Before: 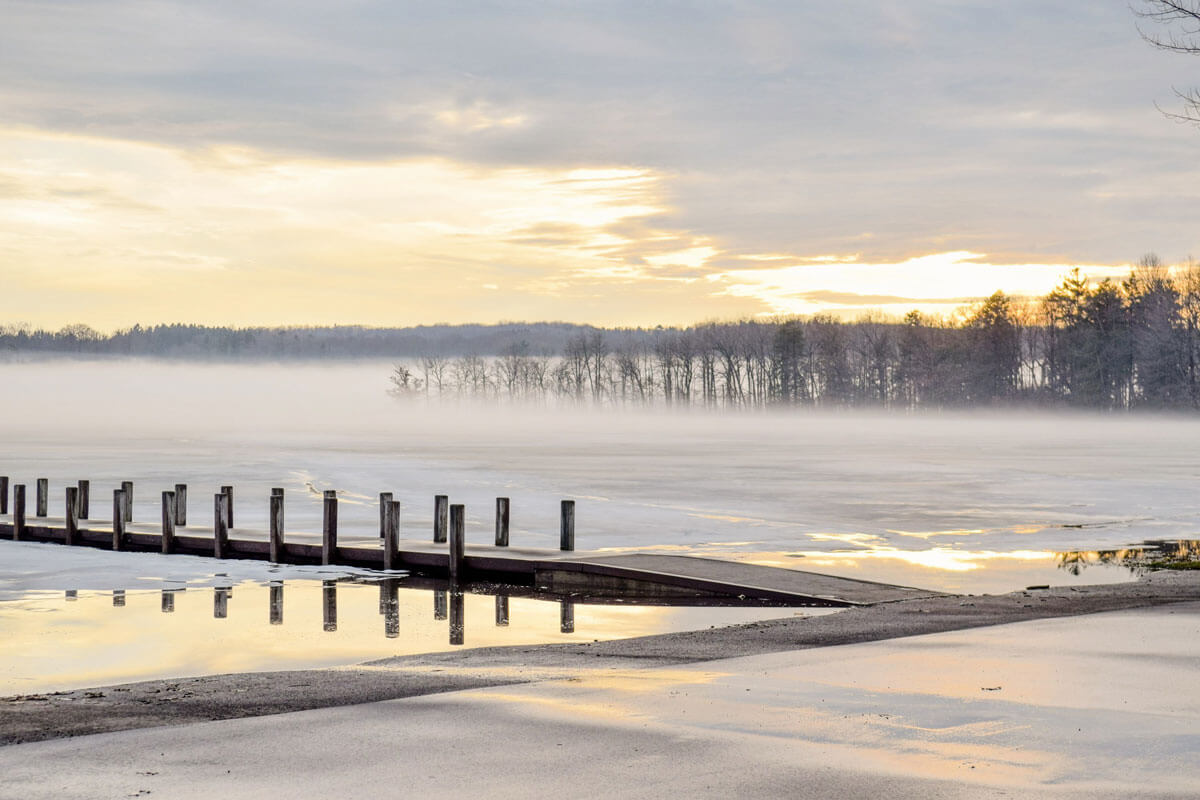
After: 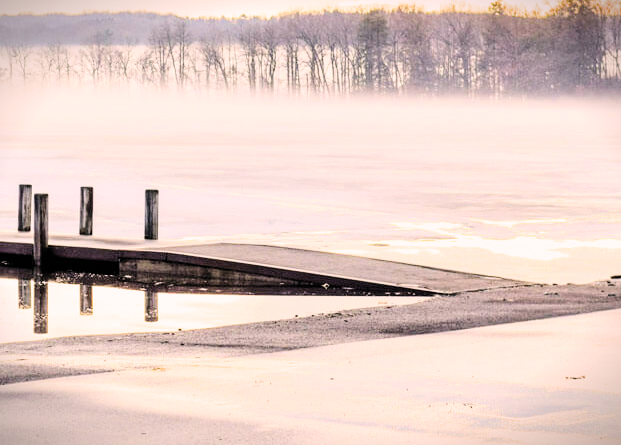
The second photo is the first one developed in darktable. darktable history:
filmic rgb: black relative exposure -7.65 EV, white relative exposure 4 EV, hardness 4.01, contrast 1.099, highlights saturation mix -30.2%, color science v6 (2022)
crop: left 34.678%, top 38.918%, right 13.518%, bottom 5.423%
color correction: highlights a* 7.85, highlights b* 4.28
tone equalizer: edges refinement/feathering 500, mask exposure compensation -1.57 EV, preserve details no
vignetting: fall-off start 100.56%, brightness -0.581, saturation -0.112, width/height ratio 1.324, unbound false
exposure: black level correction 0, exposure 1.406 EV, compensate highlight preservation false
